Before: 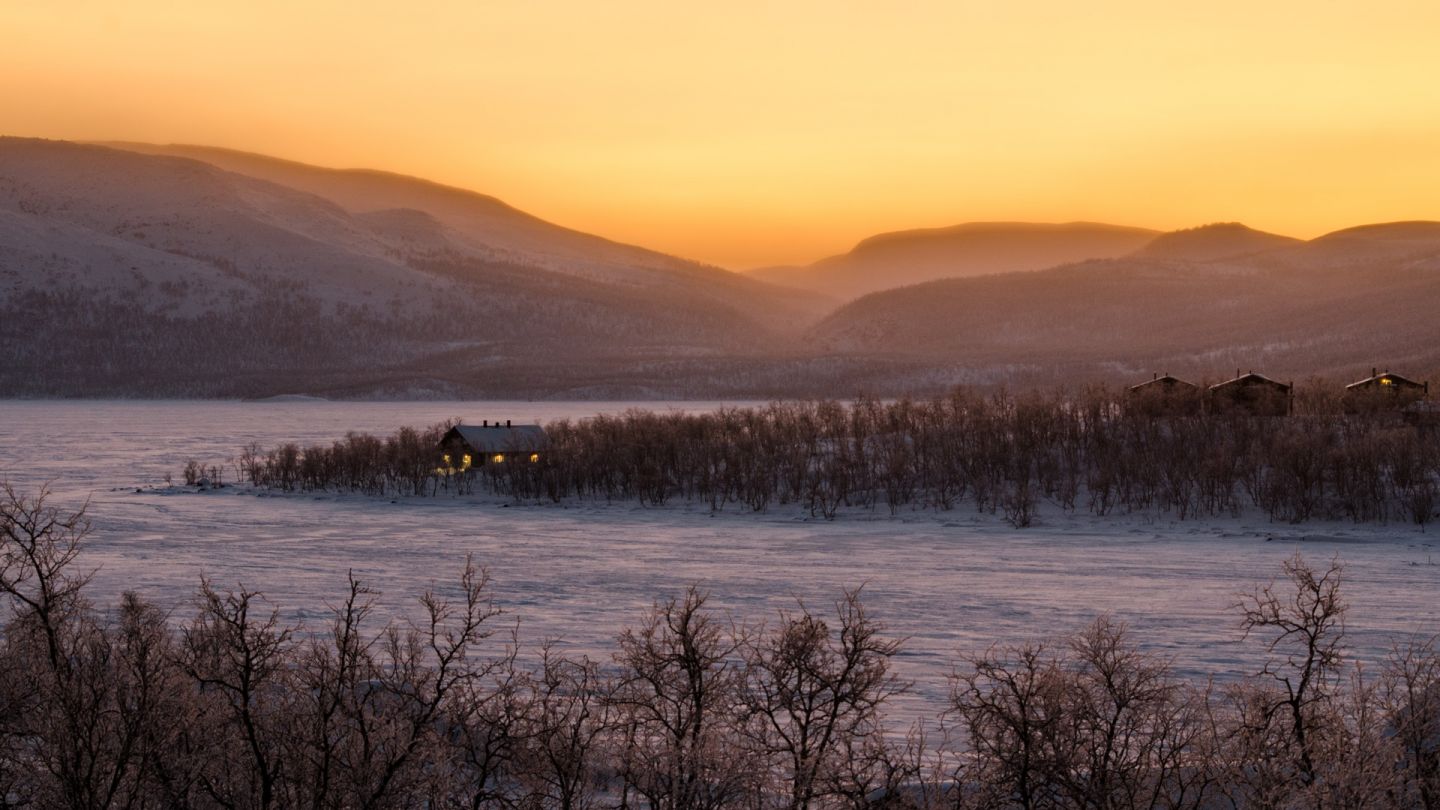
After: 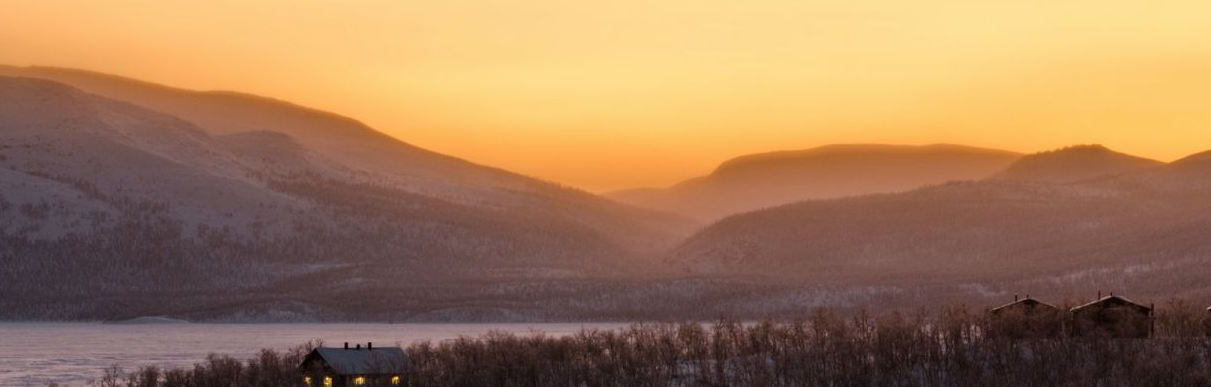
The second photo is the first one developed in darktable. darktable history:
tone equalizer: edges refinement/feathering 500, mask exposure compensation -1.57 EV, preserve details guided filter
crop and rotate: left 9.697%, top 9.678%, right 6.165%, bottom 42.441%
